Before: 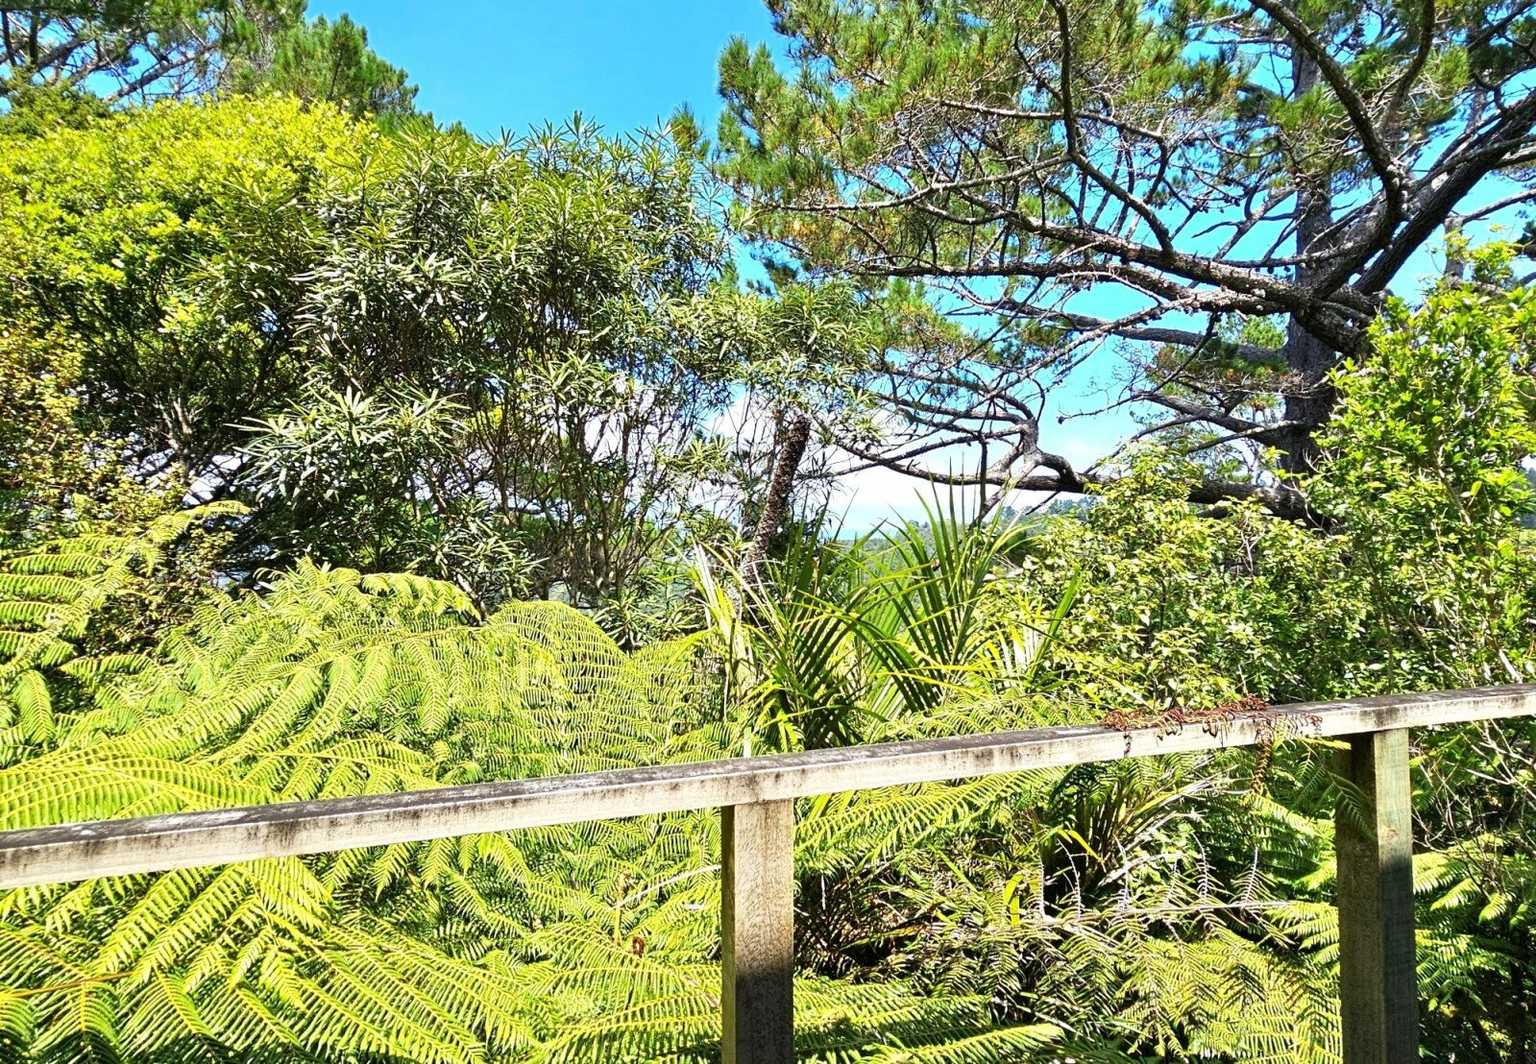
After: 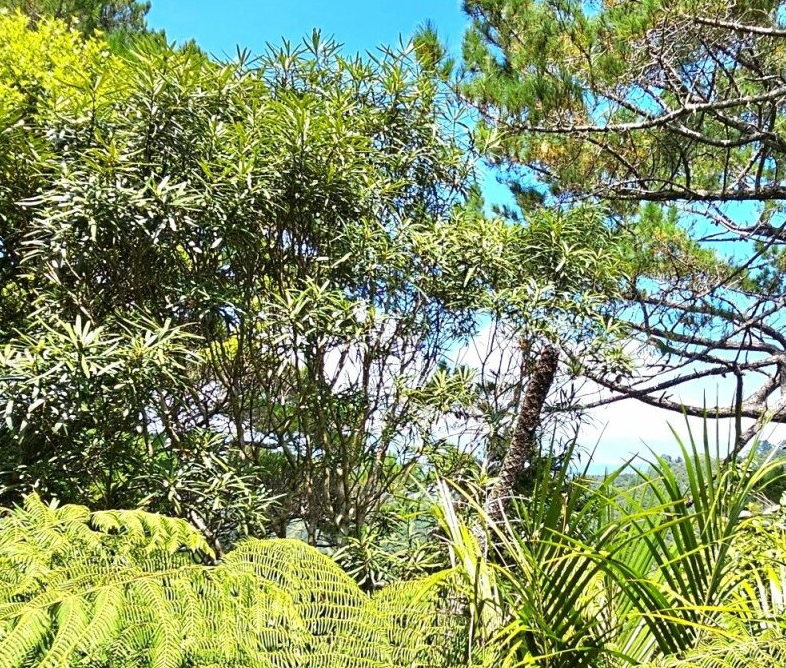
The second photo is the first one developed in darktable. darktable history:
crop: left 17.853%, top 7.927%, right 32.939%, bottom 31.704%
